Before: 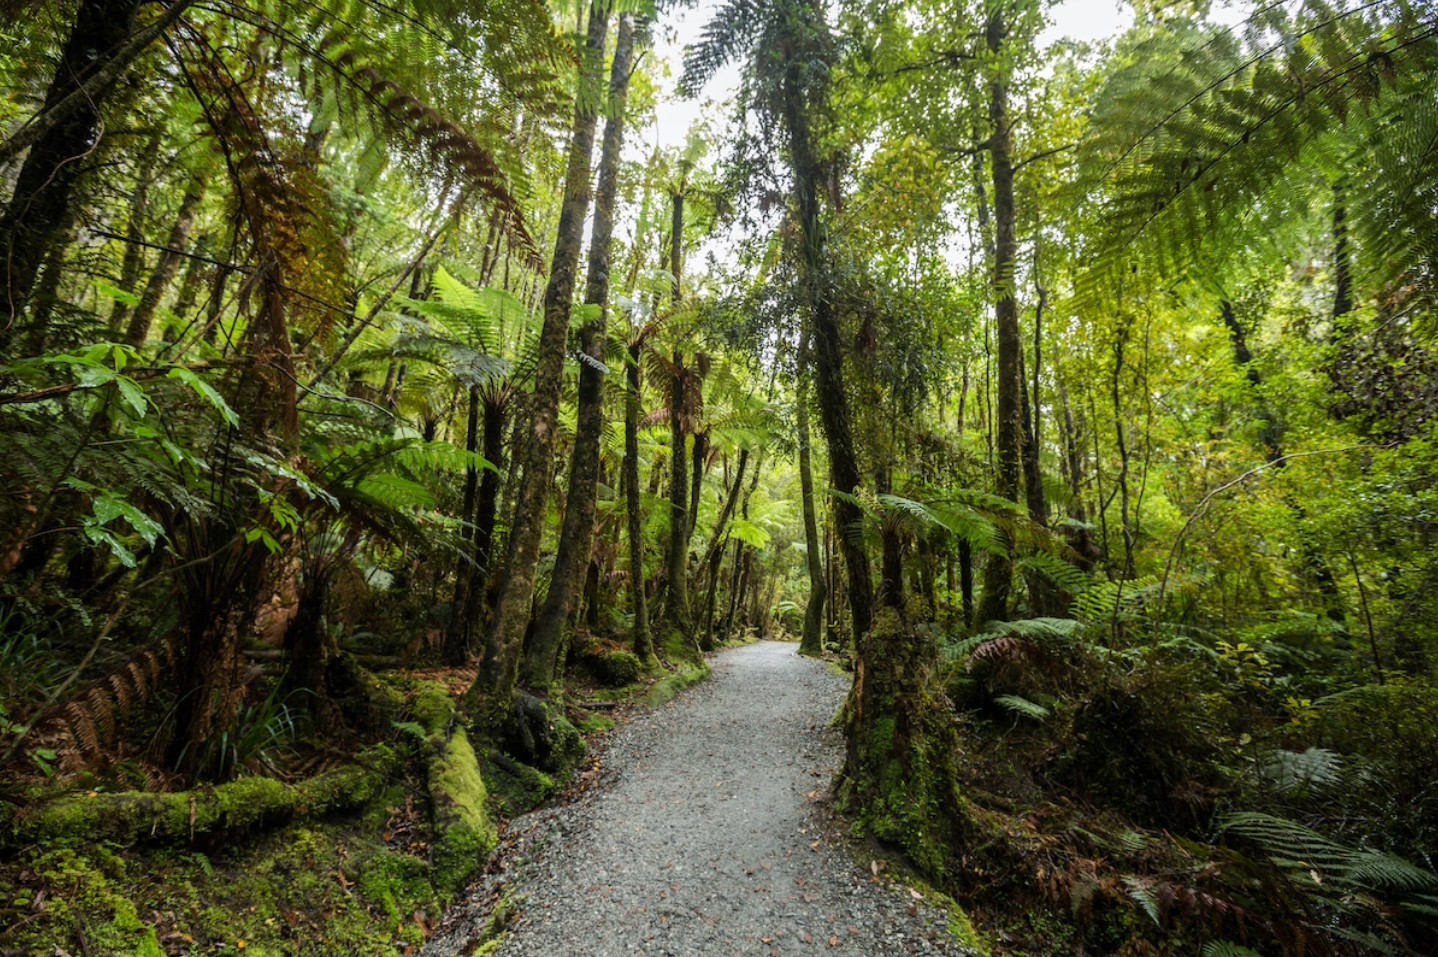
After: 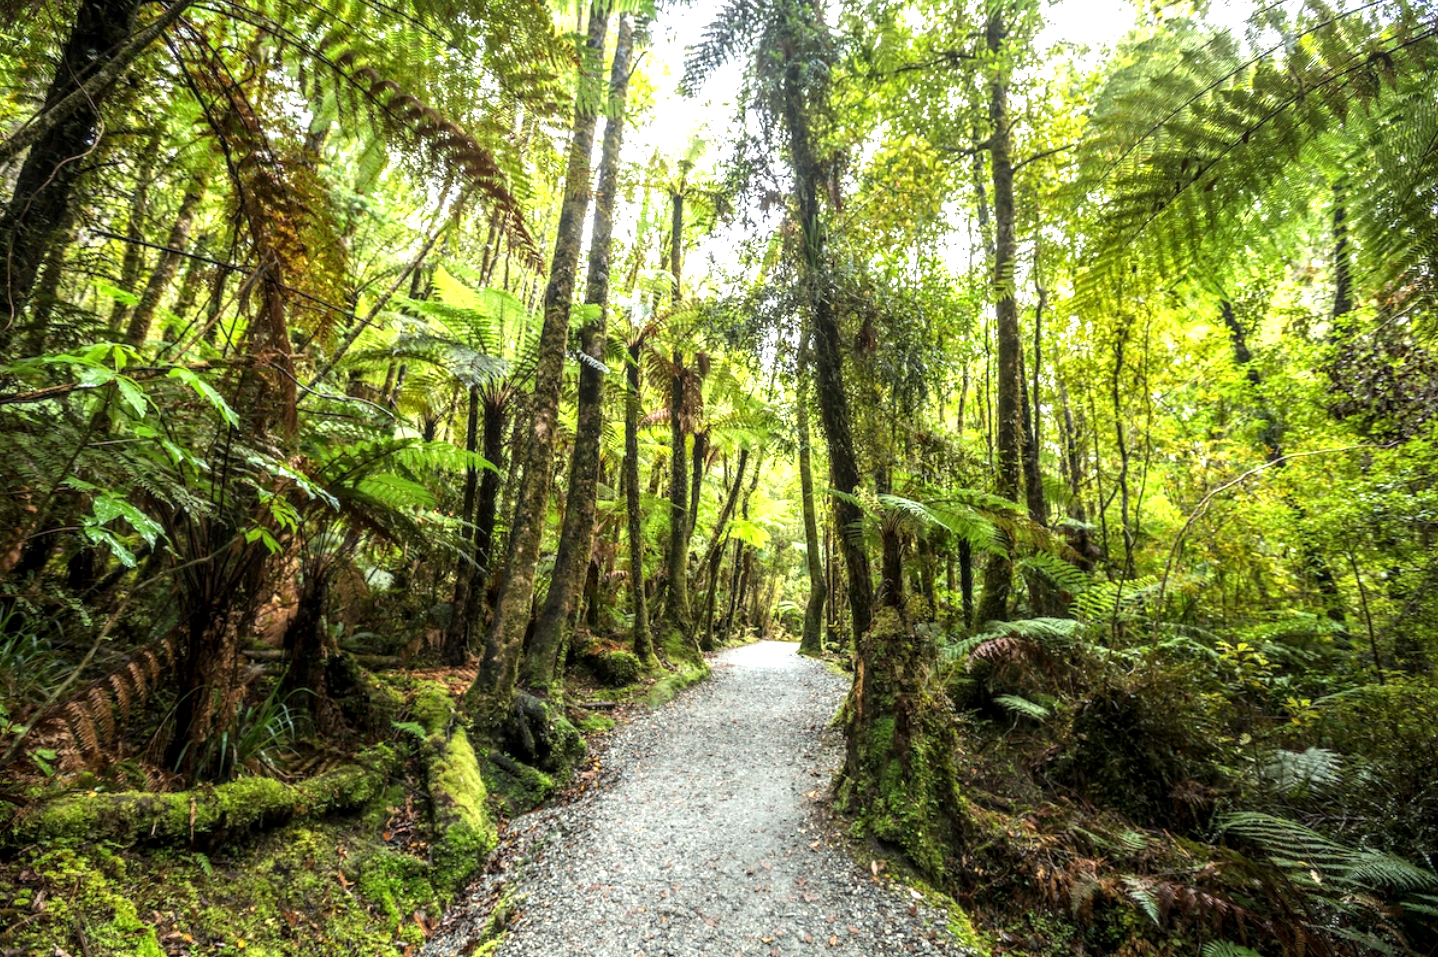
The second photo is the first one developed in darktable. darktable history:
exposure: exposure 1.089 EV, compensate highlight preservation false
local contrast: on, module defaults
